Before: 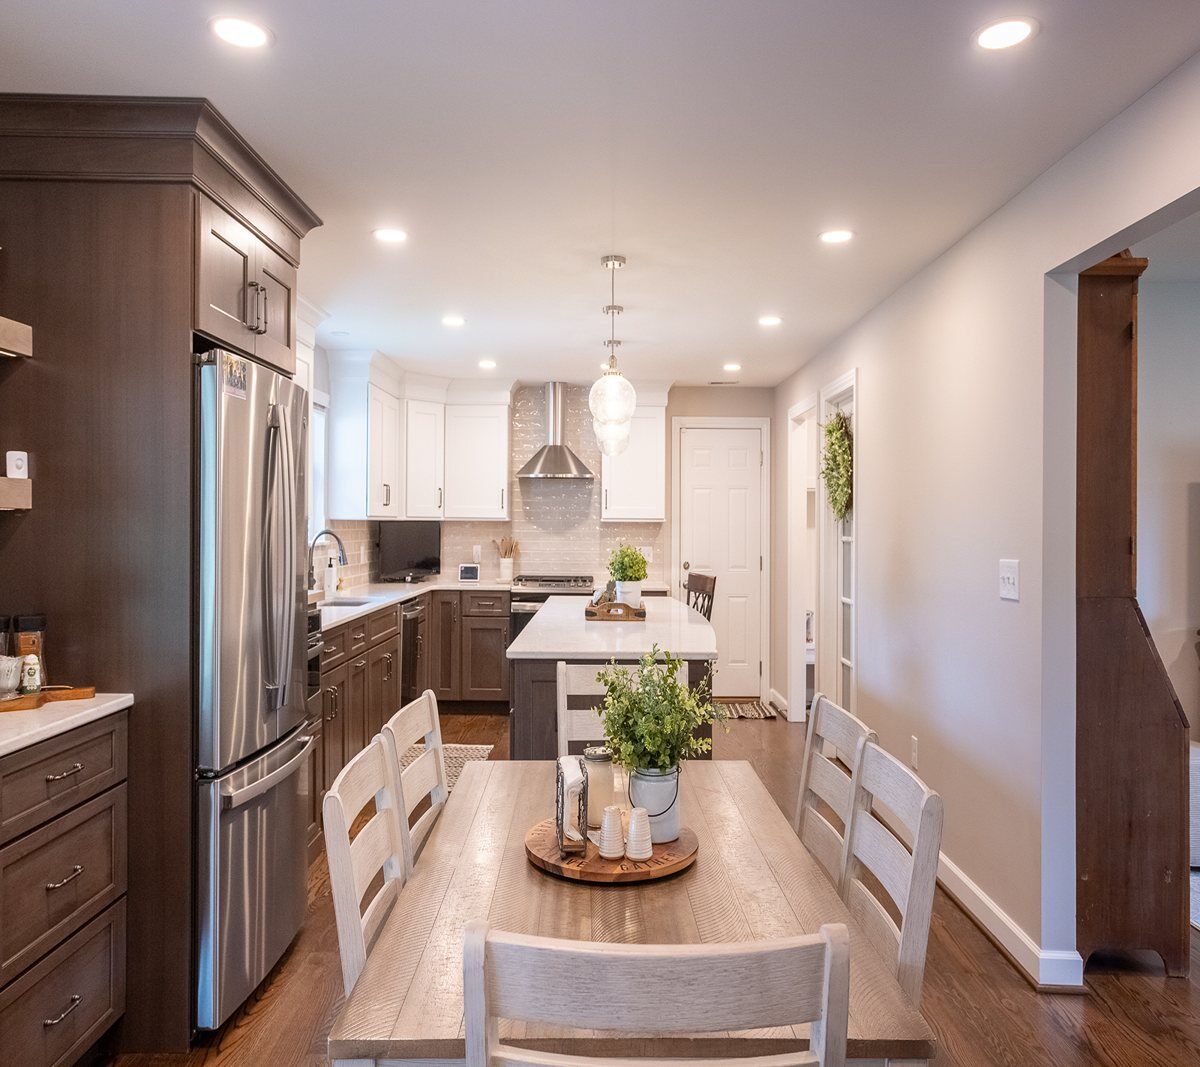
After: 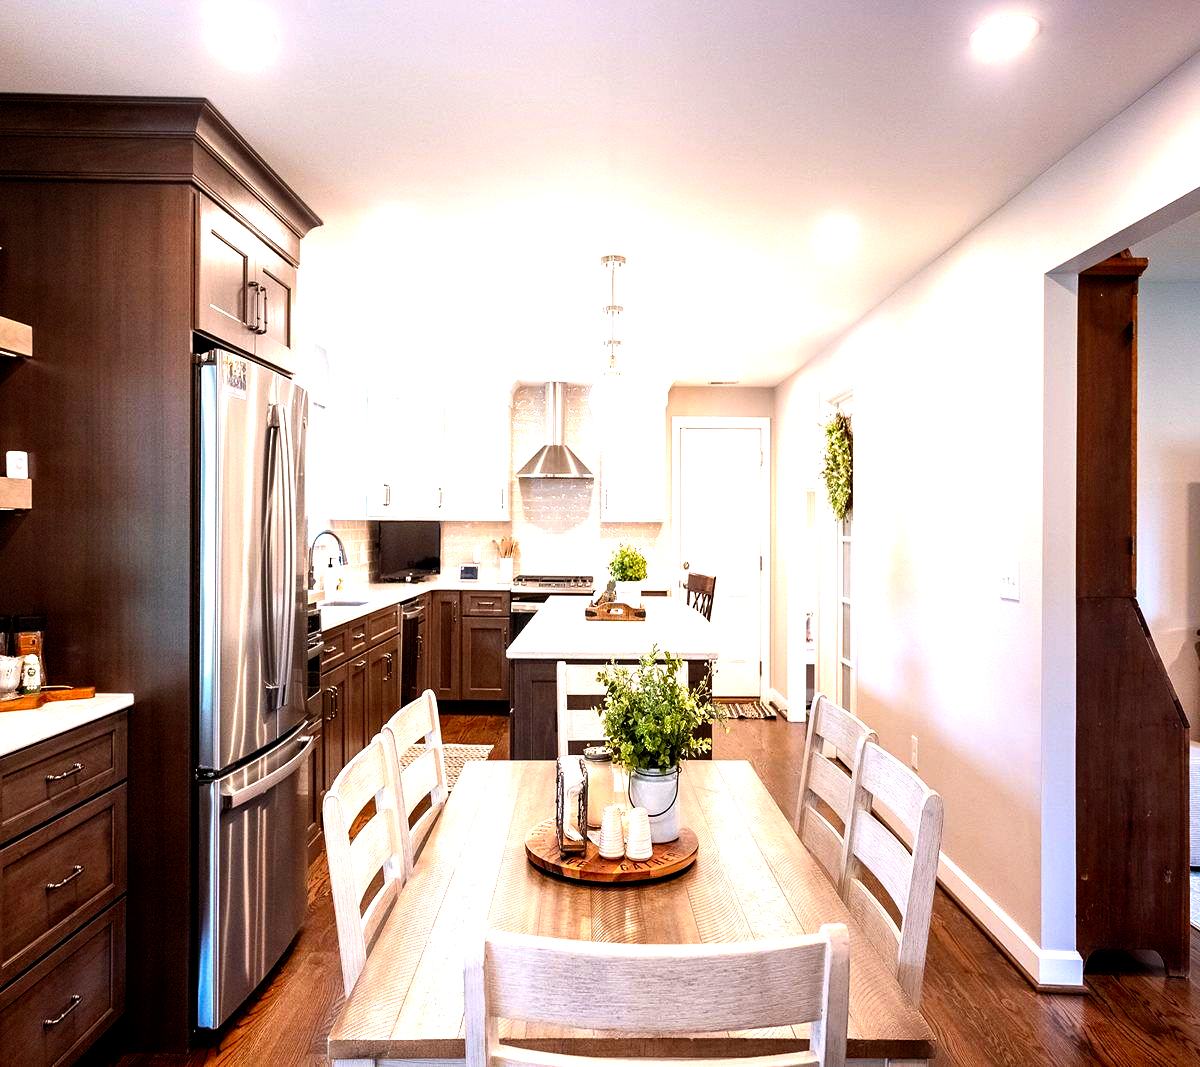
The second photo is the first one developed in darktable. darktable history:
exposure: exposure 0.342 EV, compensate exposure bias true, compensate highlight preservation false
filmic rgb: black relative exposure -8.19 EV, white relative exposure 2.22 EV, hardness 7.12, latitude 85.28%, contrast 1.687, highlights saturation mix -3.6%, shadows ↔ highlights balance -2.27%, add noise in highlights 0.002, preserve chrominance no, color science v3 (2019), use custom middle-gray values true, contrast in highlights soft
